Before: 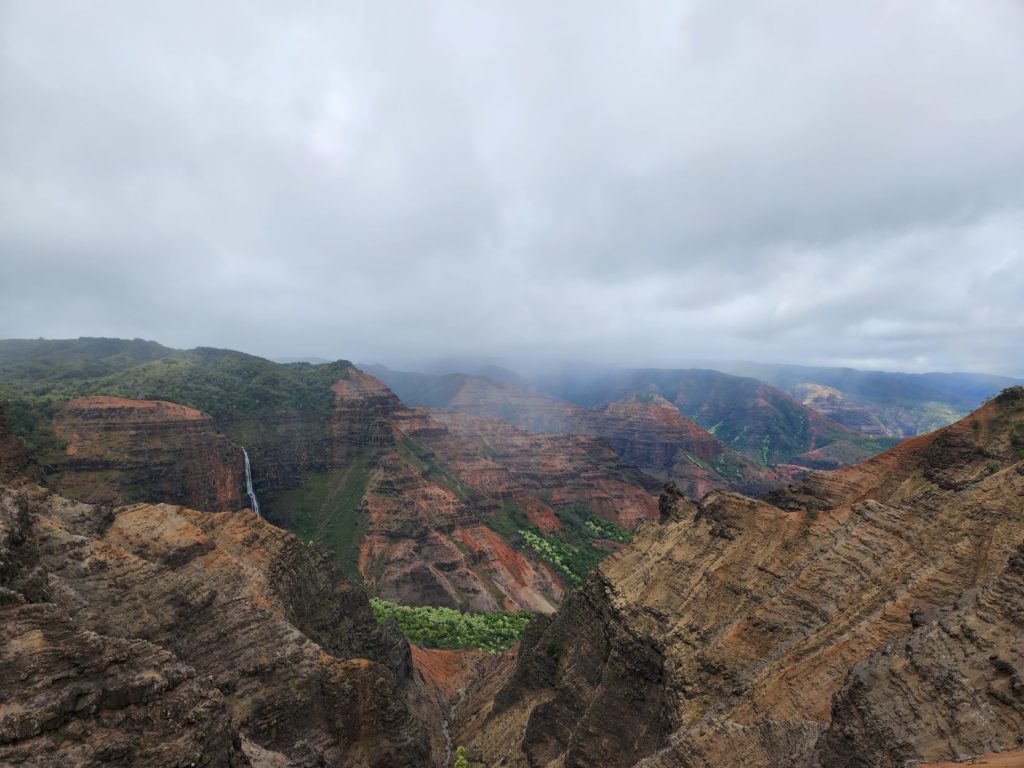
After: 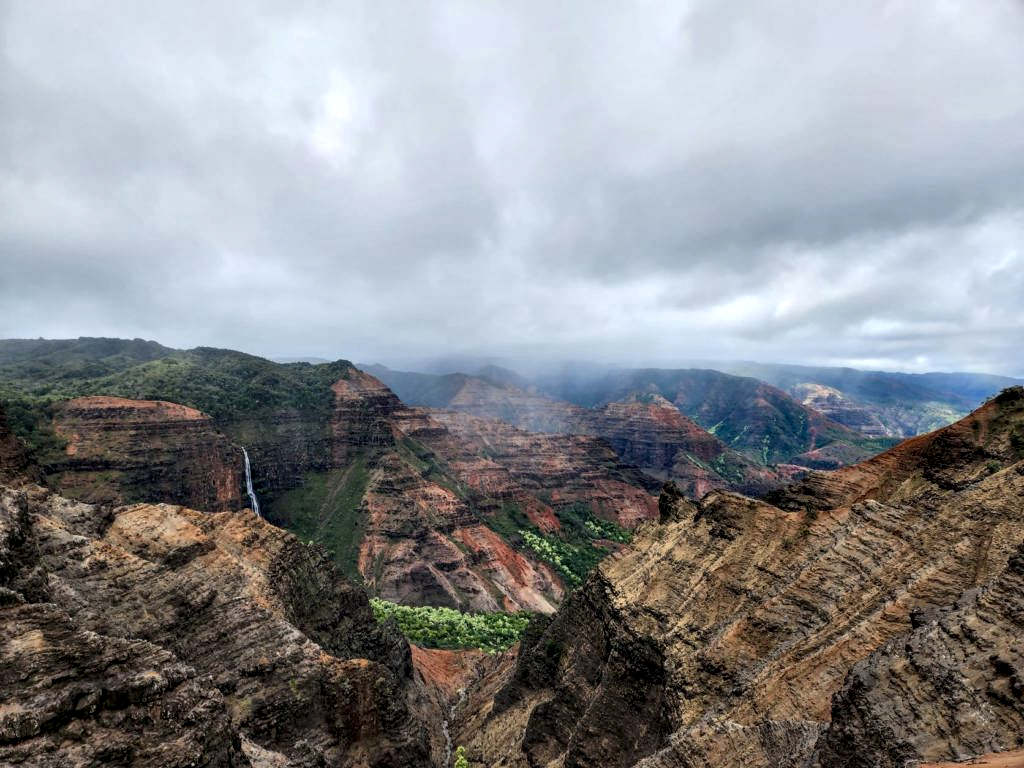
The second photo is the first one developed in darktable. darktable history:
contrast equalizer: y [[0.6 ×6], [0.55 ×6], [0 ×6], [0 ×6], [0 ×6]]
local contrast: detail 139%
